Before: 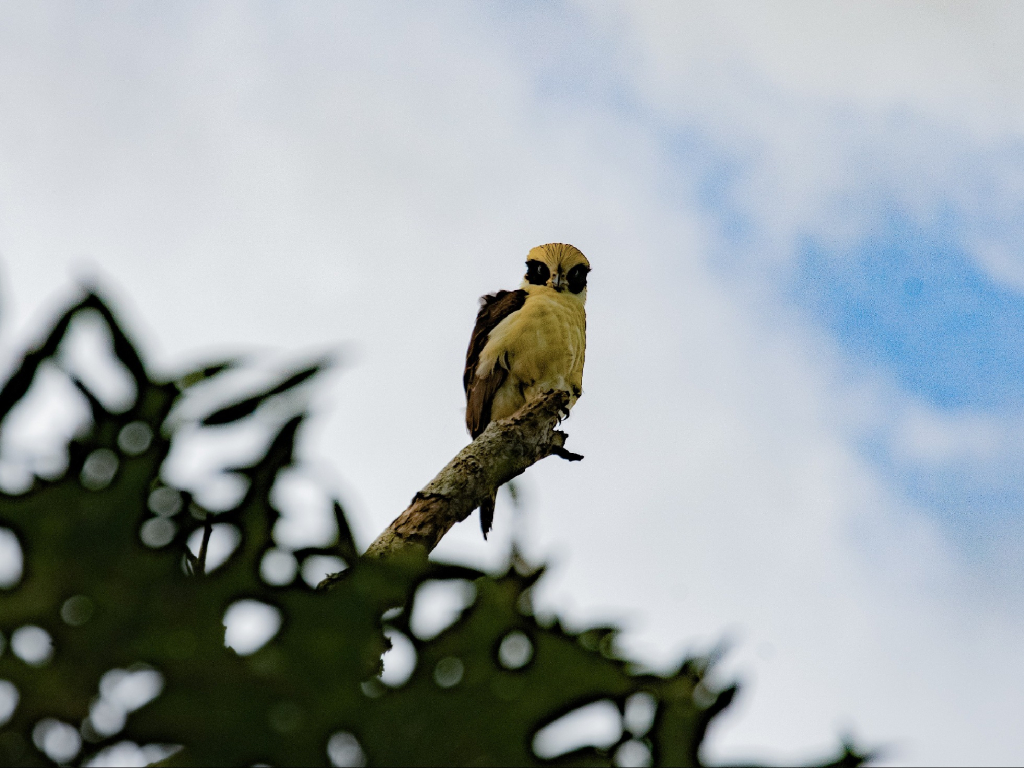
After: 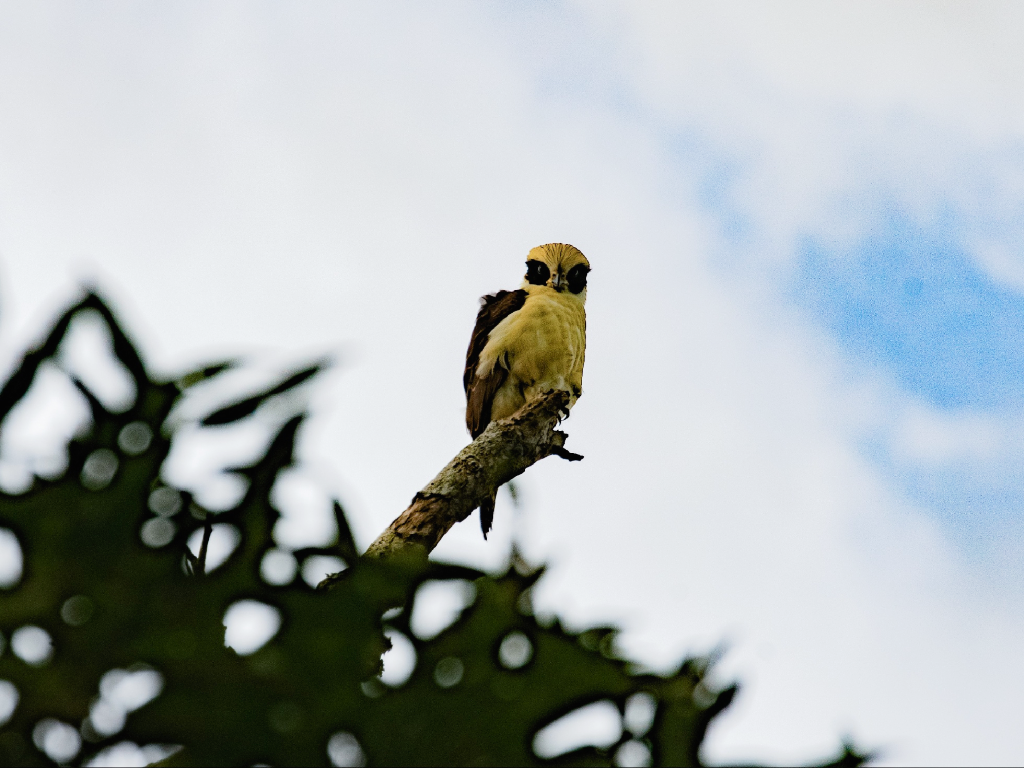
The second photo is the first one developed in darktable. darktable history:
contrast brightness saturation: contrast 0.104, brightness 0.013, saturation 0.024
tone curve: curves: ch0 [(0, 0.009) (0.037, 0.035) (0.131, 0.126) (0.275, 0.28) (0.476, 0.514) (0.617, 0.667) (0.704, 0.759) (0.813, 0.863) (0.911, 0.931) (0.997, 1)]; ch1 [(0, 0) (0.318, 0.271) (0.444, 0.438) (0.493, 0.496) (0.508, 0.5) (0.534, 0.535) (0.57, 0.582) (0.65, 0.664) (0.746, 0.764) (1, 1)]; ch2 [(0, 0) (0.246, 0.24) (0.36, 0.381) (0.415, 0.434) (0.476, 0.492) (0.502, 0.499) (0.522, 0.518) (0.533, 0.534) (0.586, 0.598) (0.634, 0.643) (0.706, 0.717) (0.853, 0.83) (1, 0.951)], preserve colors none
